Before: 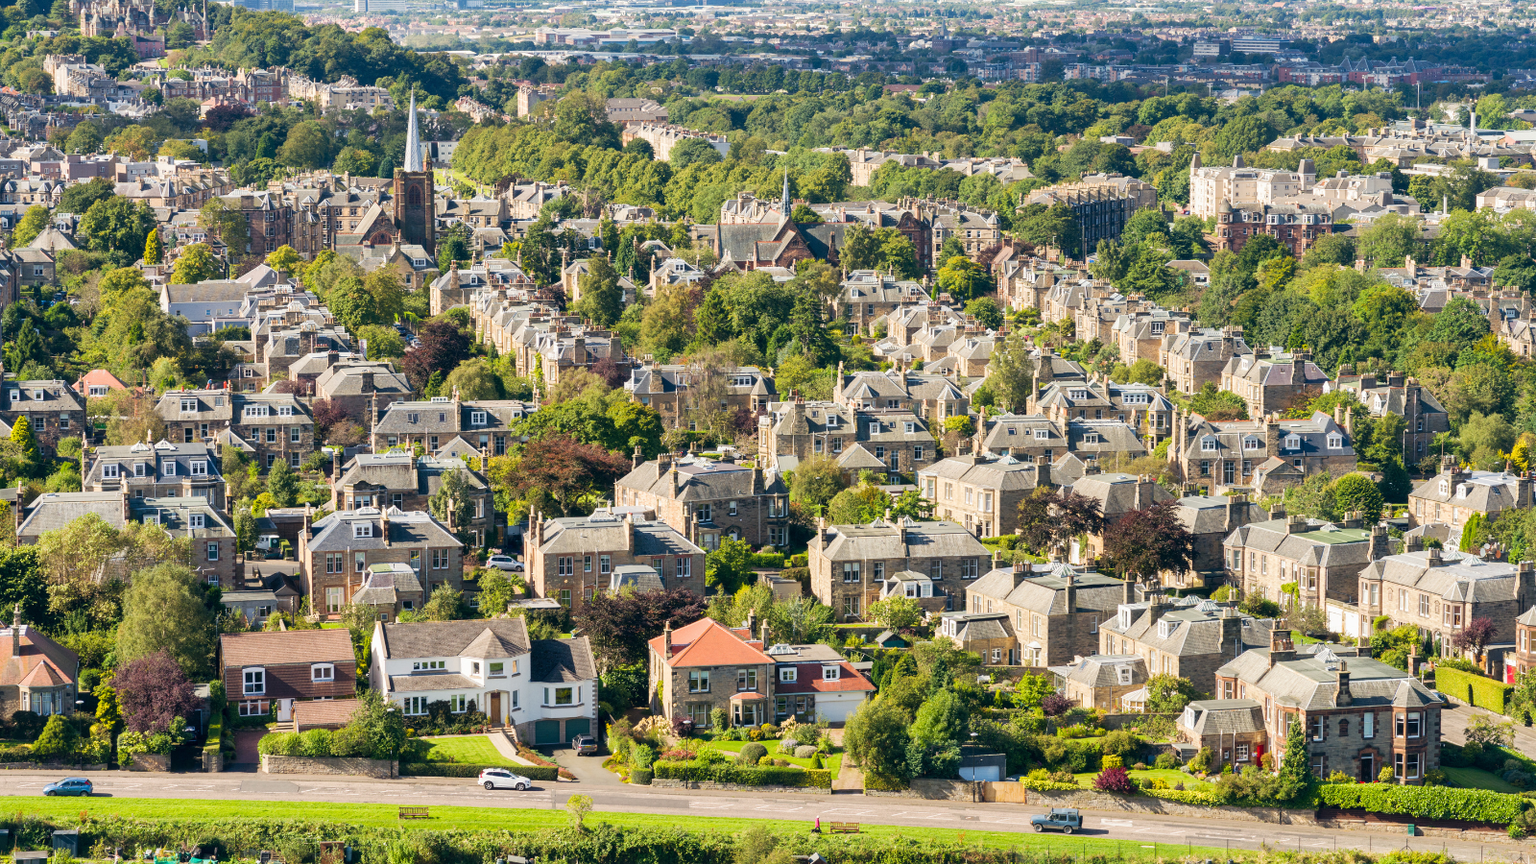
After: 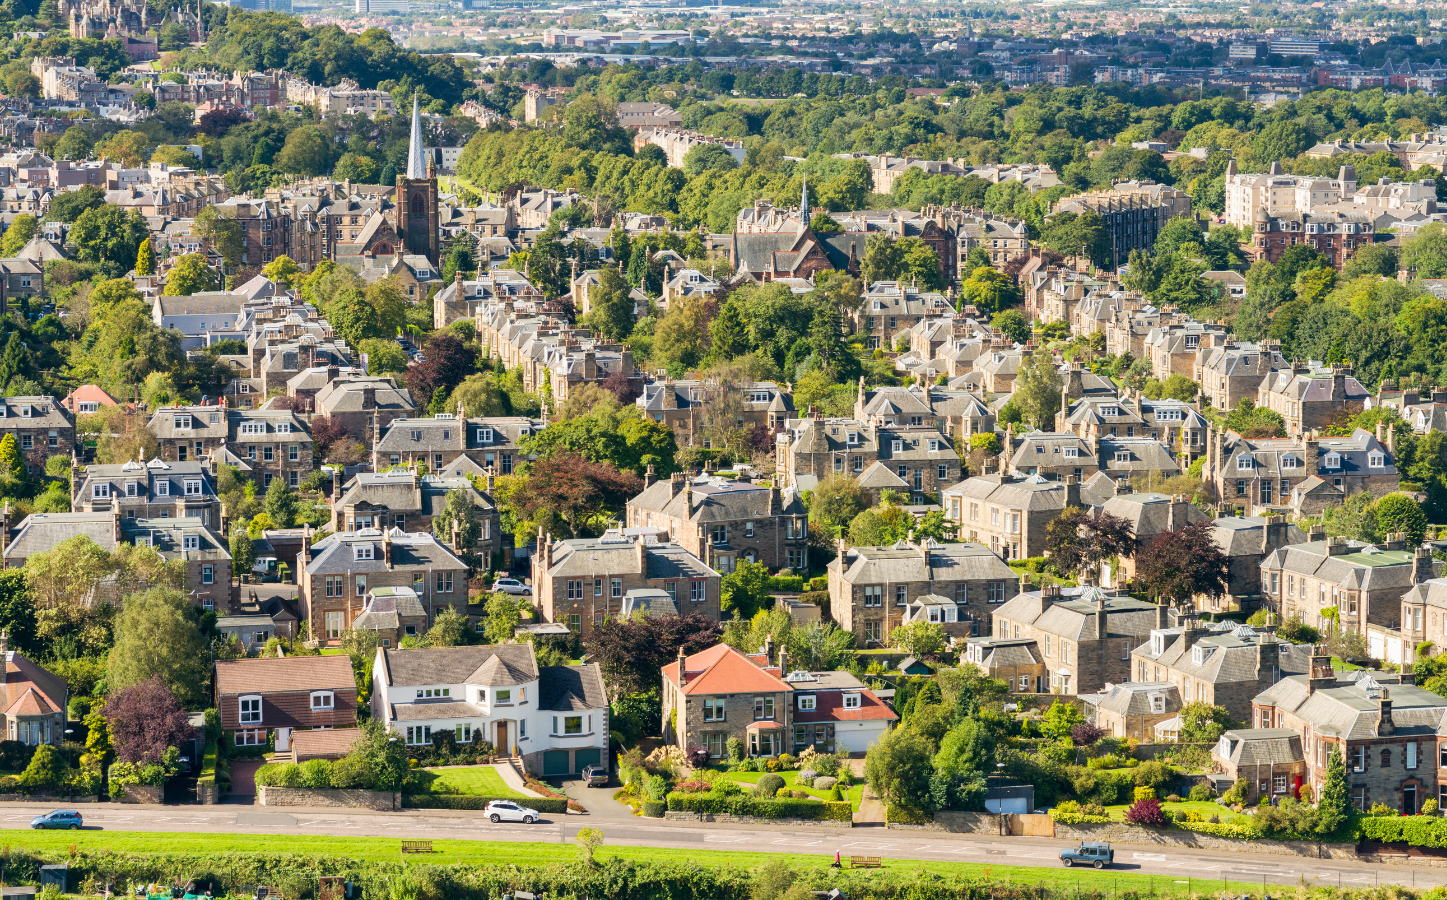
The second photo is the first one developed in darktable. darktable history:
crop and rotate: left 0.963%, right 8.572%
